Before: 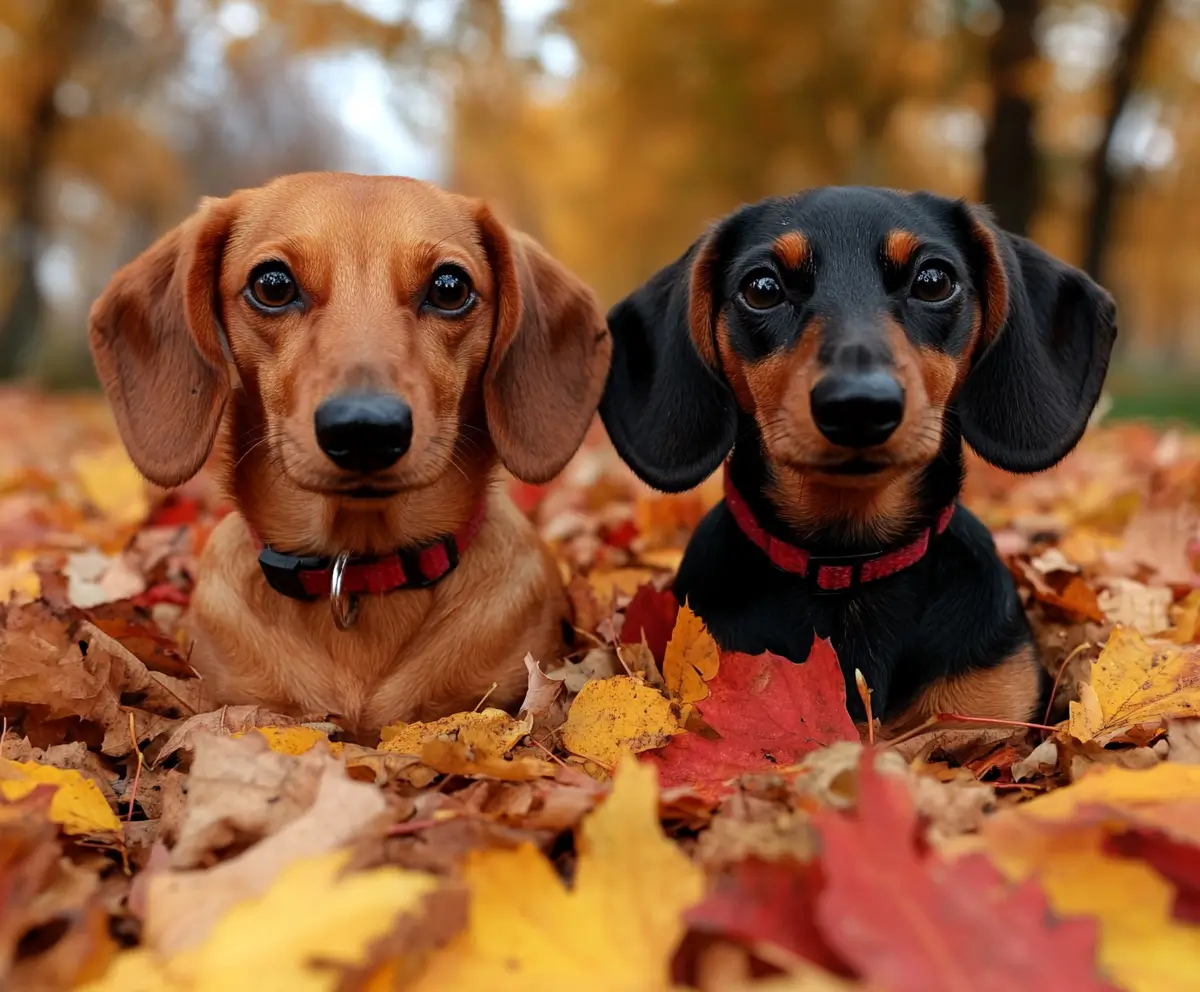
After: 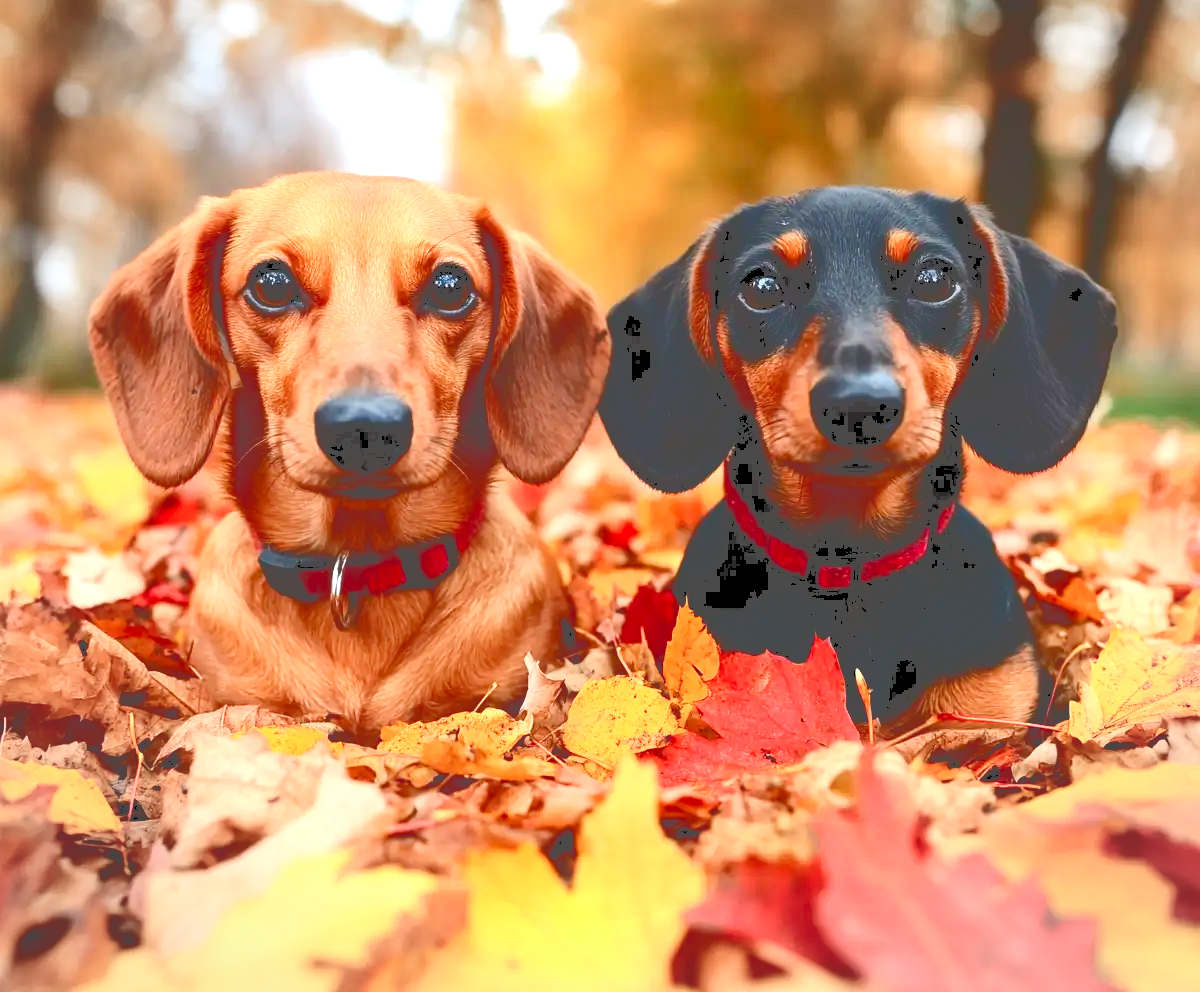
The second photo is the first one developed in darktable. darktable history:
levels: gray 59.39%, levels [0.036, 0.364, 0.827]
tone curve: curves: ch0 [(0, 0) (0.003, 0.178) (0.011, 0.177) (0.025, 0.177) (0.044, 0.178) (0.069, 0.178) (0.1, 0.18) (0.136, 0.183) (0.177, 0.199) (0.224, 0.227) (0.277, 0.278) (0.335, 0.357) (0.399, 0.449) (0.468, 0.546) (0.543, 0.65) (0.623, 0.724) (0.709, 0.804) (0.801, 0.868) (0.898, 0.921) (1, 1)], color space Lab, independent channels, preserve colors none
vignetting: fall-off start 90.4%, fall-off radius 38.61%, brightness -0.181, saturation -0.311, width/height ratio 1.217, shape 1.3, unbound false
